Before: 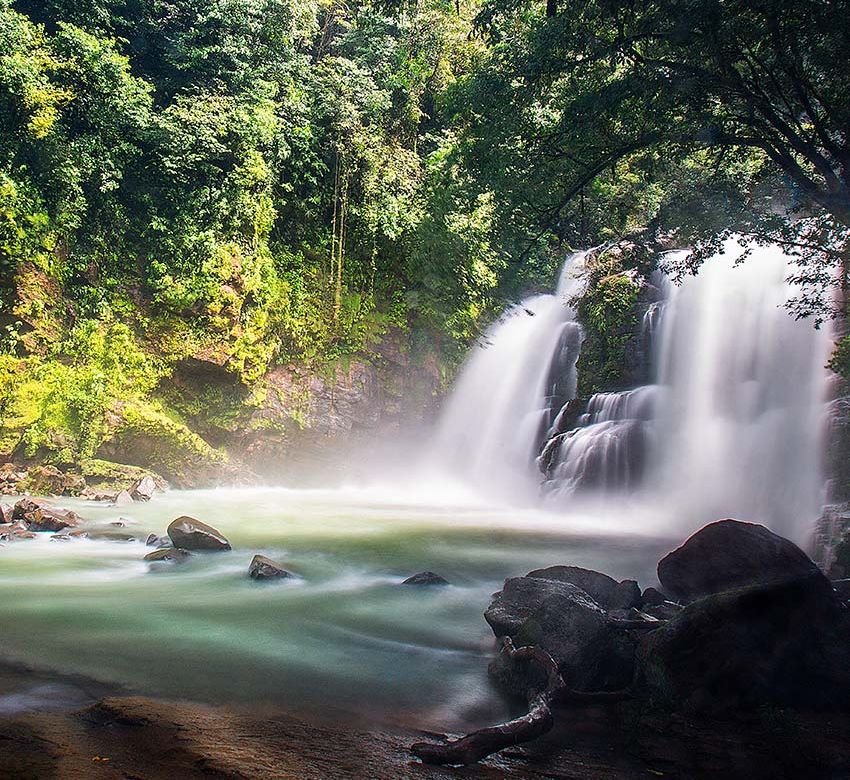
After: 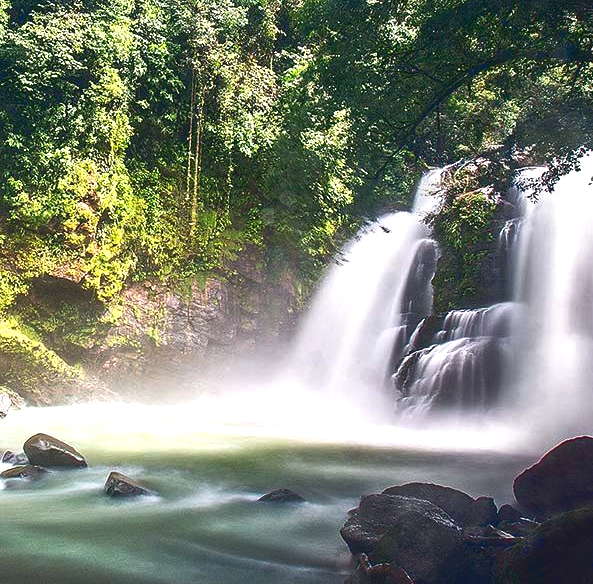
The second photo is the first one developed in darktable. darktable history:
crop and rotate: left 17.085%, top 10.708%, right 13.051%, bottom 14.372%
tone curve: curves: ch0 [(0, 0.081) (0.483, 0.453) (0.881, 0.992)], color space Lab, linked channels, preserve colors none
